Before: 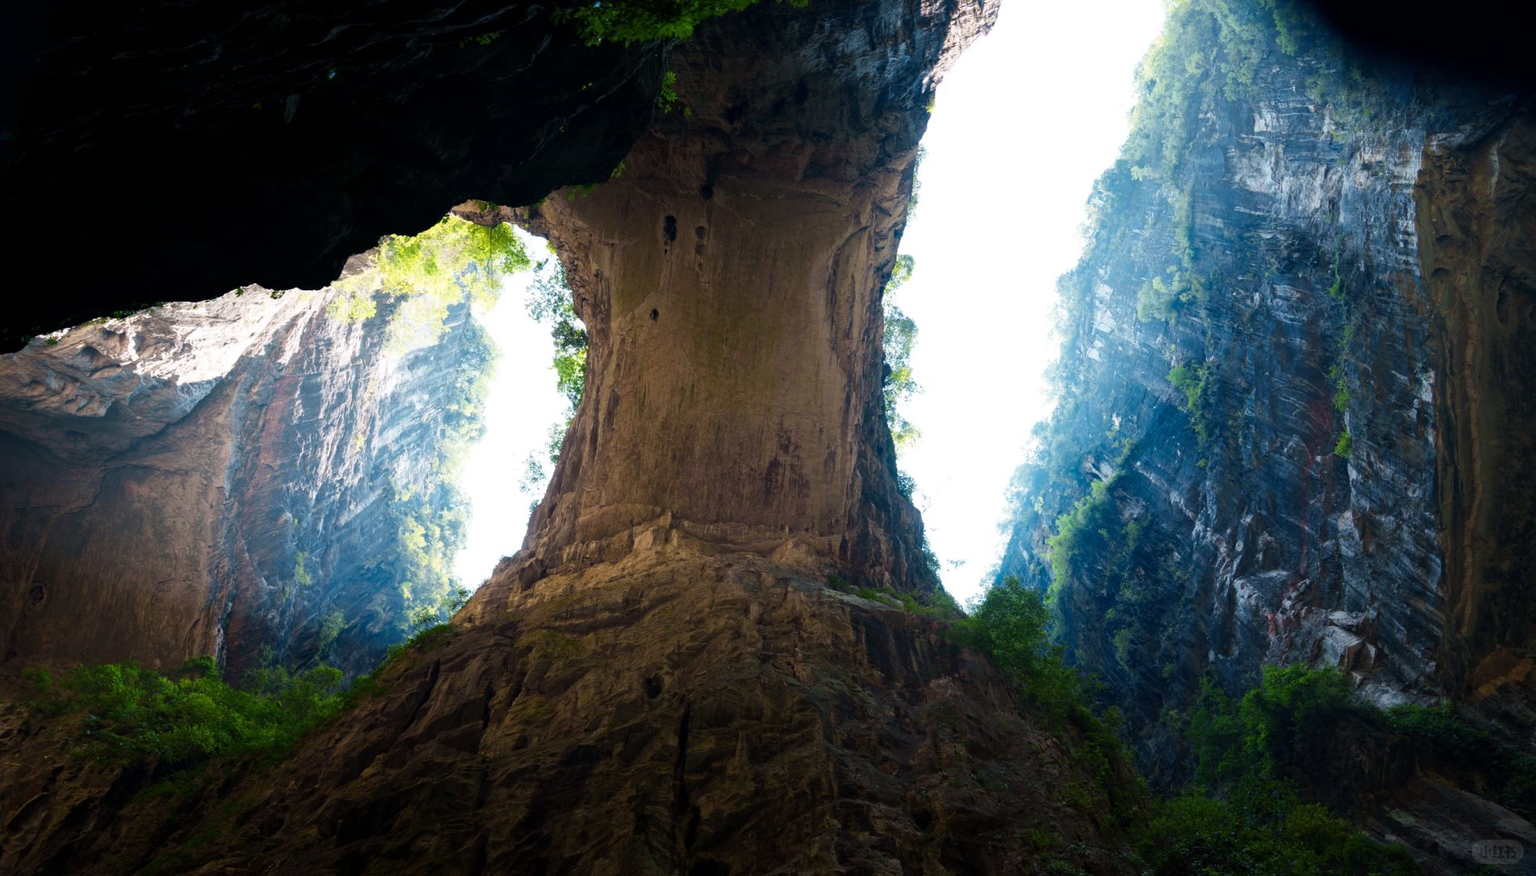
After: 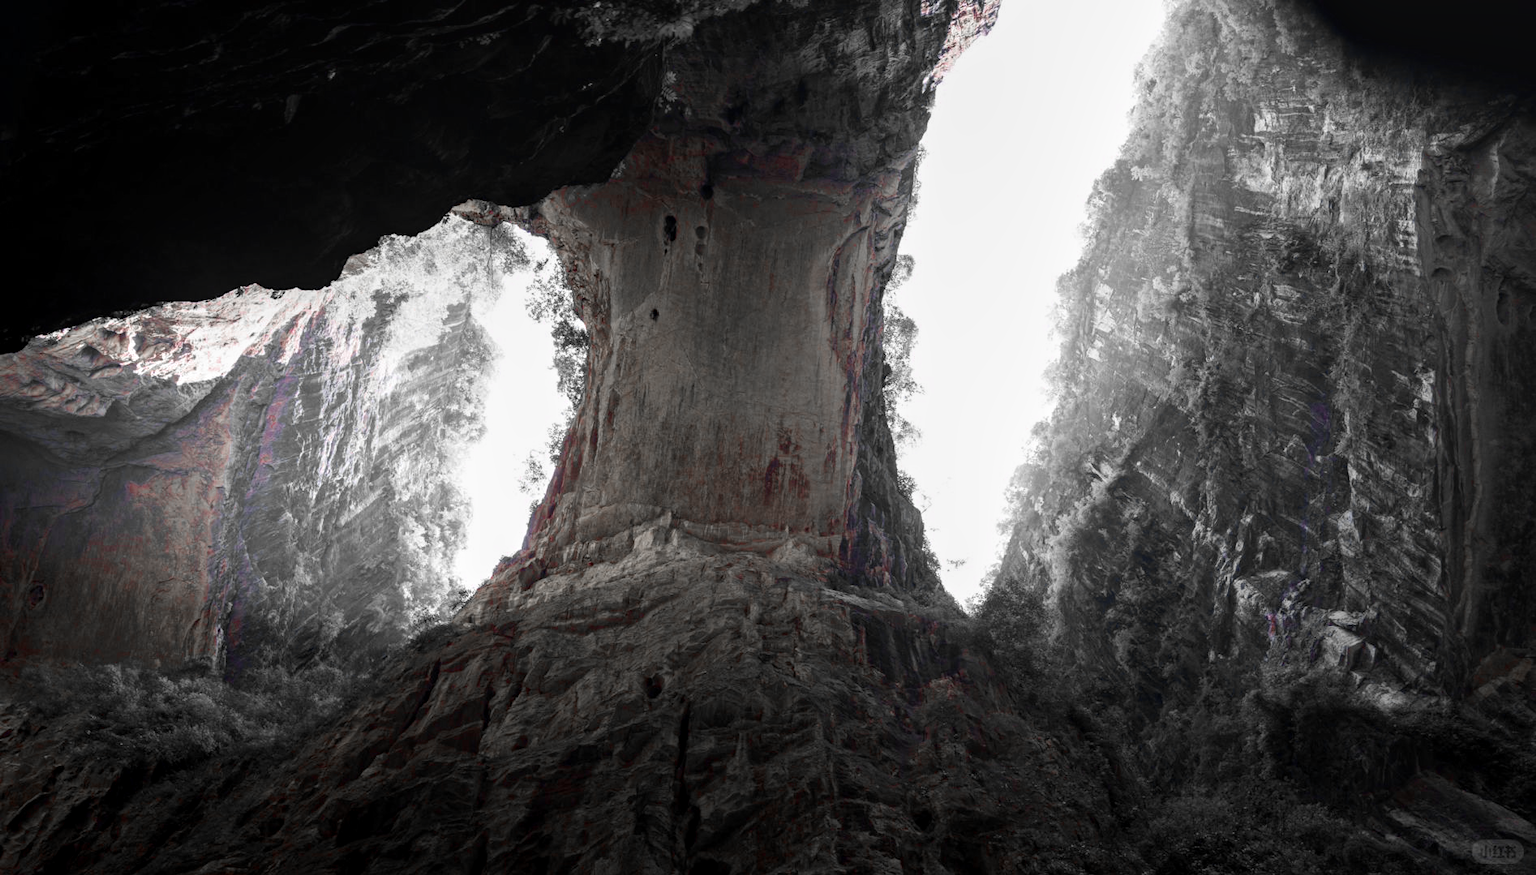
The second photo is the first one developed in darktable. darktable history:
contrast brightness saturation: saturation 0.1
color zones: curves: ch0 [(0, 0.278) (0.143, 0.5) (0.286, 0.5) (0.429, 0.5) (0.571, 0.5) (0.714, 0.5) (0.857, 0.5) (1, 0.5)]; ch1 [(0, 1) (0.143, 0.165) (0.286, 0) (0.429, 0) (0.571, 0) (0.714, 0) (0.857, 0.5) (1, 0.5)]; ch2 [(0, 0.508) (0.143, 0.5) (0.286, 0.5) (0.429, 0.5) (0.571, 0.5) (0.714, 0.5) (0.857, 0.5) (1, 0.5)]
color balance rgb: perceptual saturation grading › global saturation 20%, global vibrance 20%
local contrast: on, module defaults
